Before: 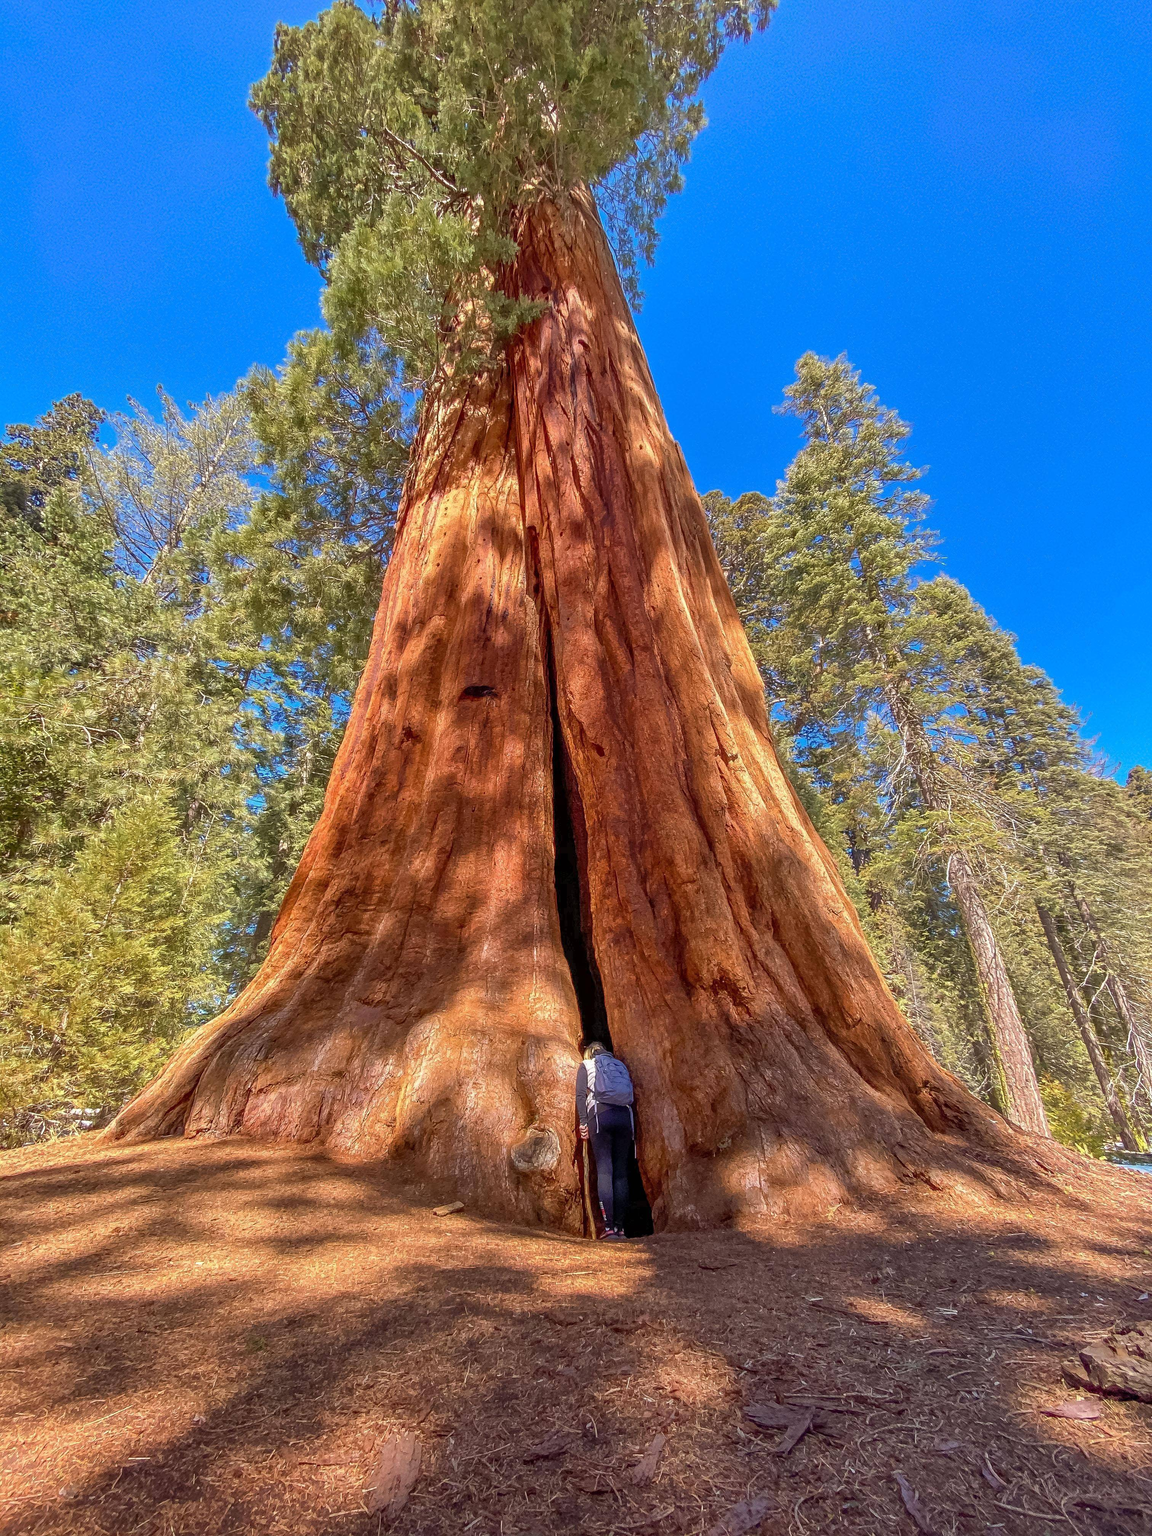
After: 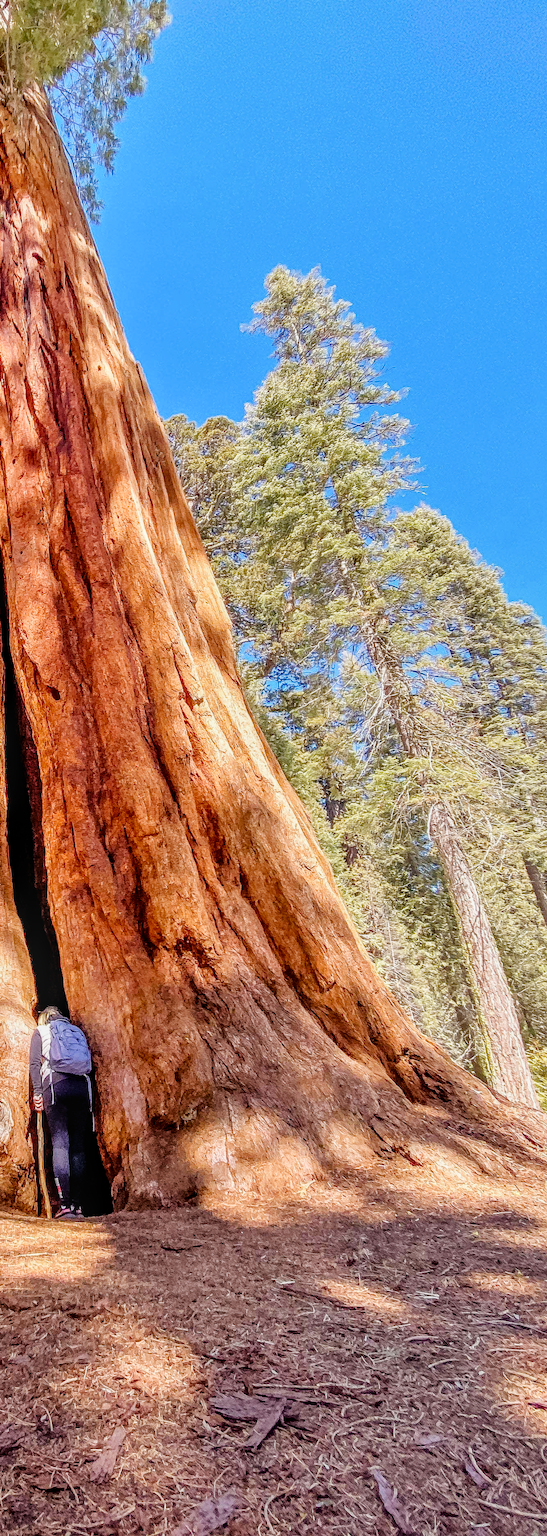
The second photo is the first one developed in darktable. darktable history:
crop: left 47.619%, top 6.818%, right 8.092%
exposure: black level correction 0, exposure 0.685 EV, compensate highlight preservation false
filmic rgb: black relative exposure -7.17 EV, white relative exposure 5.35 EV, hardness 3.03, add noise in highlights 0.001, preserve chrominance no, color science v3 (2019), use custom middle-gray values true, contrast in highlights soft
tone curve: curves: ch0 [(0, 0.013) (0.129, 0.1) (0.327, 0.382) (0.489, 0.573) (0.66, 0.748) (0.858, 0.926) (1, 0.977)]; ch1 [(0, 0) (0.353, 0.344) (0.45, 0.46) (0.498, 0.498) (0.521, 0.512) (0.563, 0.559) (0.592, 0.578) (0.647, 0.657) (1, 1)]; ch2 [(0, 0) (0.333, 0.346) (0.375, 0.375) (0.424, 0.43) (0.476, 0.492) (0.502, 0.502) (0.524, 0.531) (0.579, 0.61) (0.612, 0.644) (0.66, 0.715) (1, 1)], color space Lab, linked channels
shadows and highlights: soften with gaussian
local contrast: on, module defaults
